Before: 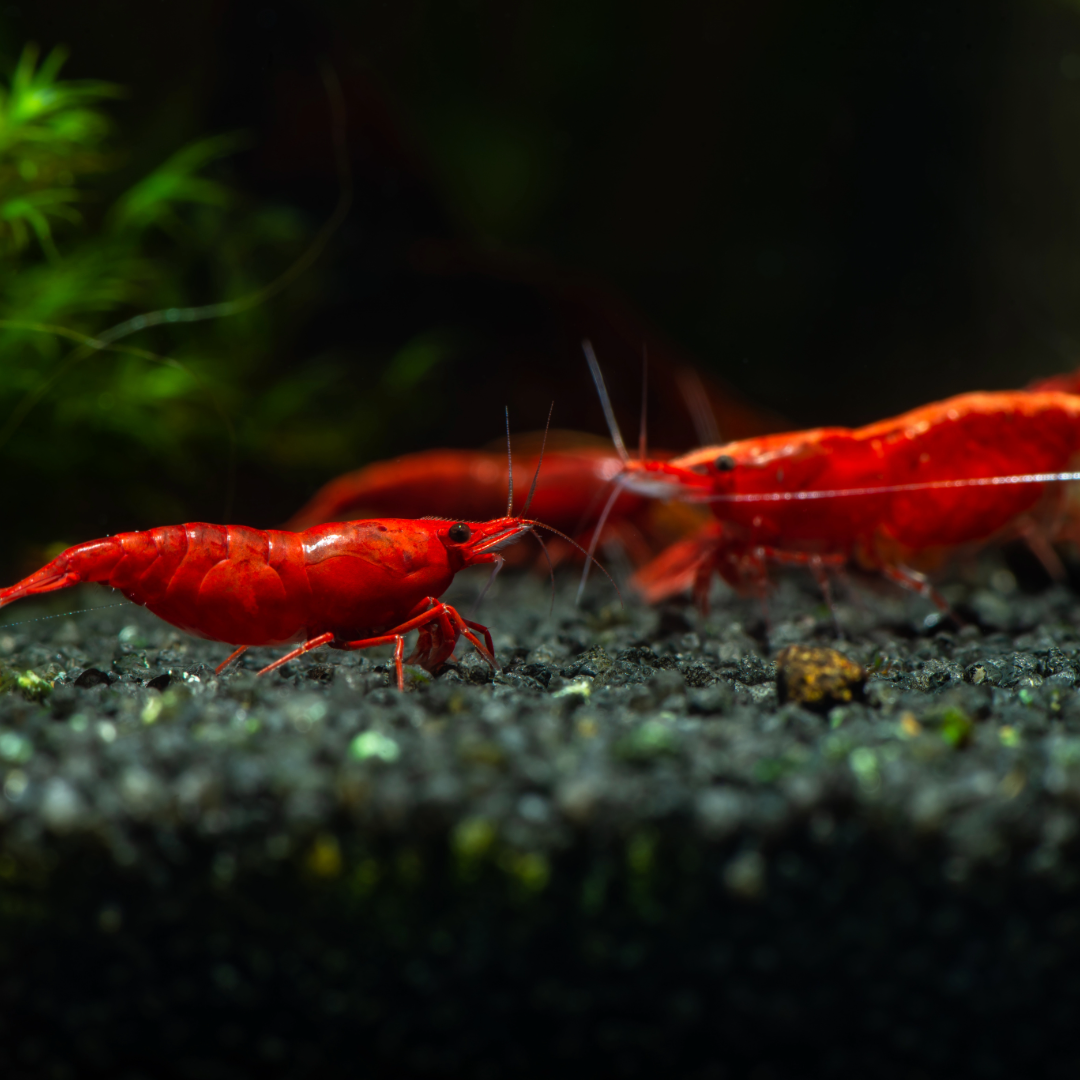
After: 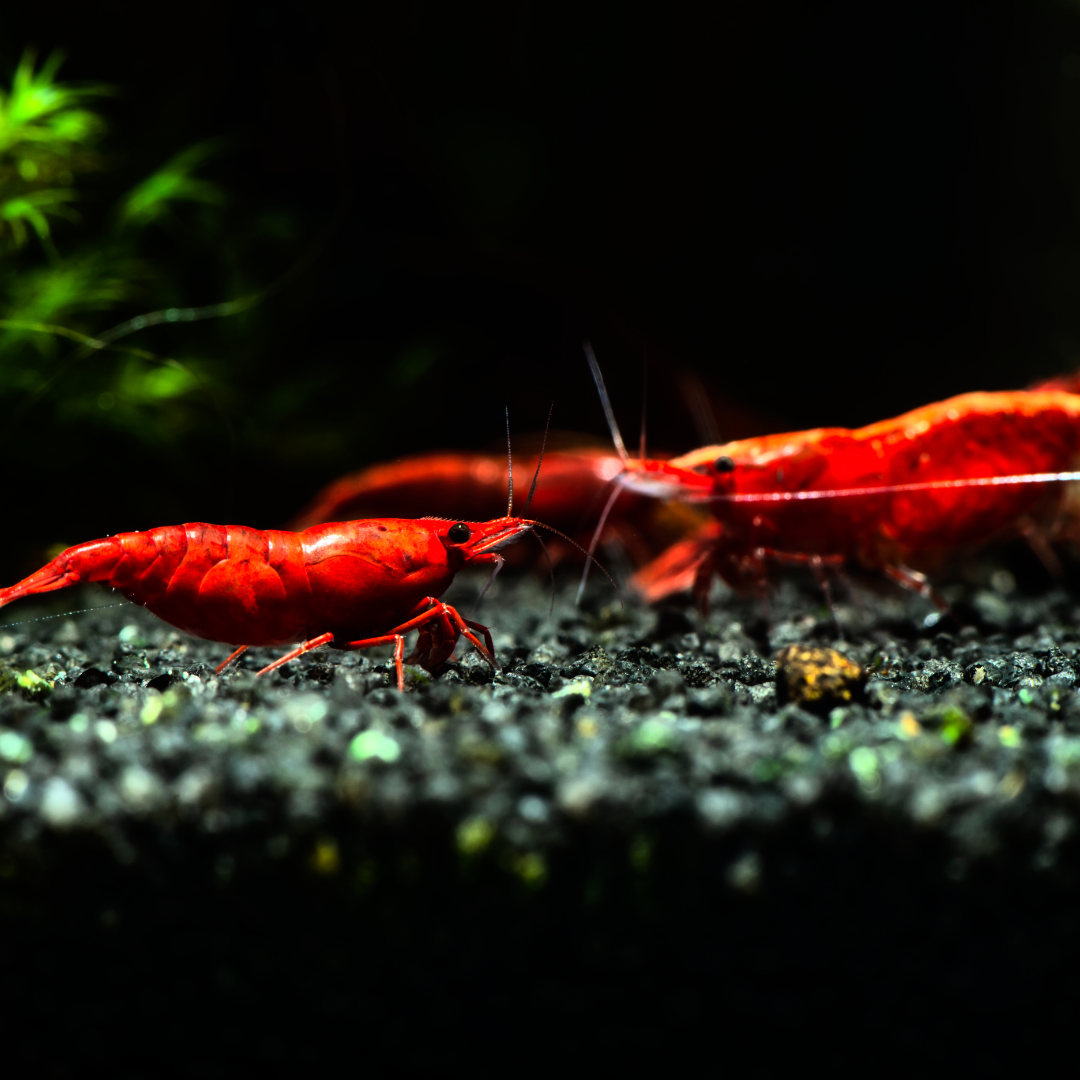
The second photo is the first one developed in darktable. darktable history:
tone equalizer: on, module defaults
rgb curve: curves: ch0 [(0, 0) (0.21, 0.15) (0.24, 0.21) (0.5, 0.75) (0.75, 0.96) (0.89, 0.99) (1, 1)]; ch1 [(0, 0.02) (0.21, 0.13) (0.25, 0.2) (0.5, 0.67) (0.75, 0.9) (0.89, 0.97) (1, 1)]; ch2 [(0, 0.02) (0.21, 0.13) (0.25, 0.2) (0.5, 0.67) (0.75, 0.9) (0.89, 0.97) (1, 1)], compensate middle gray true
